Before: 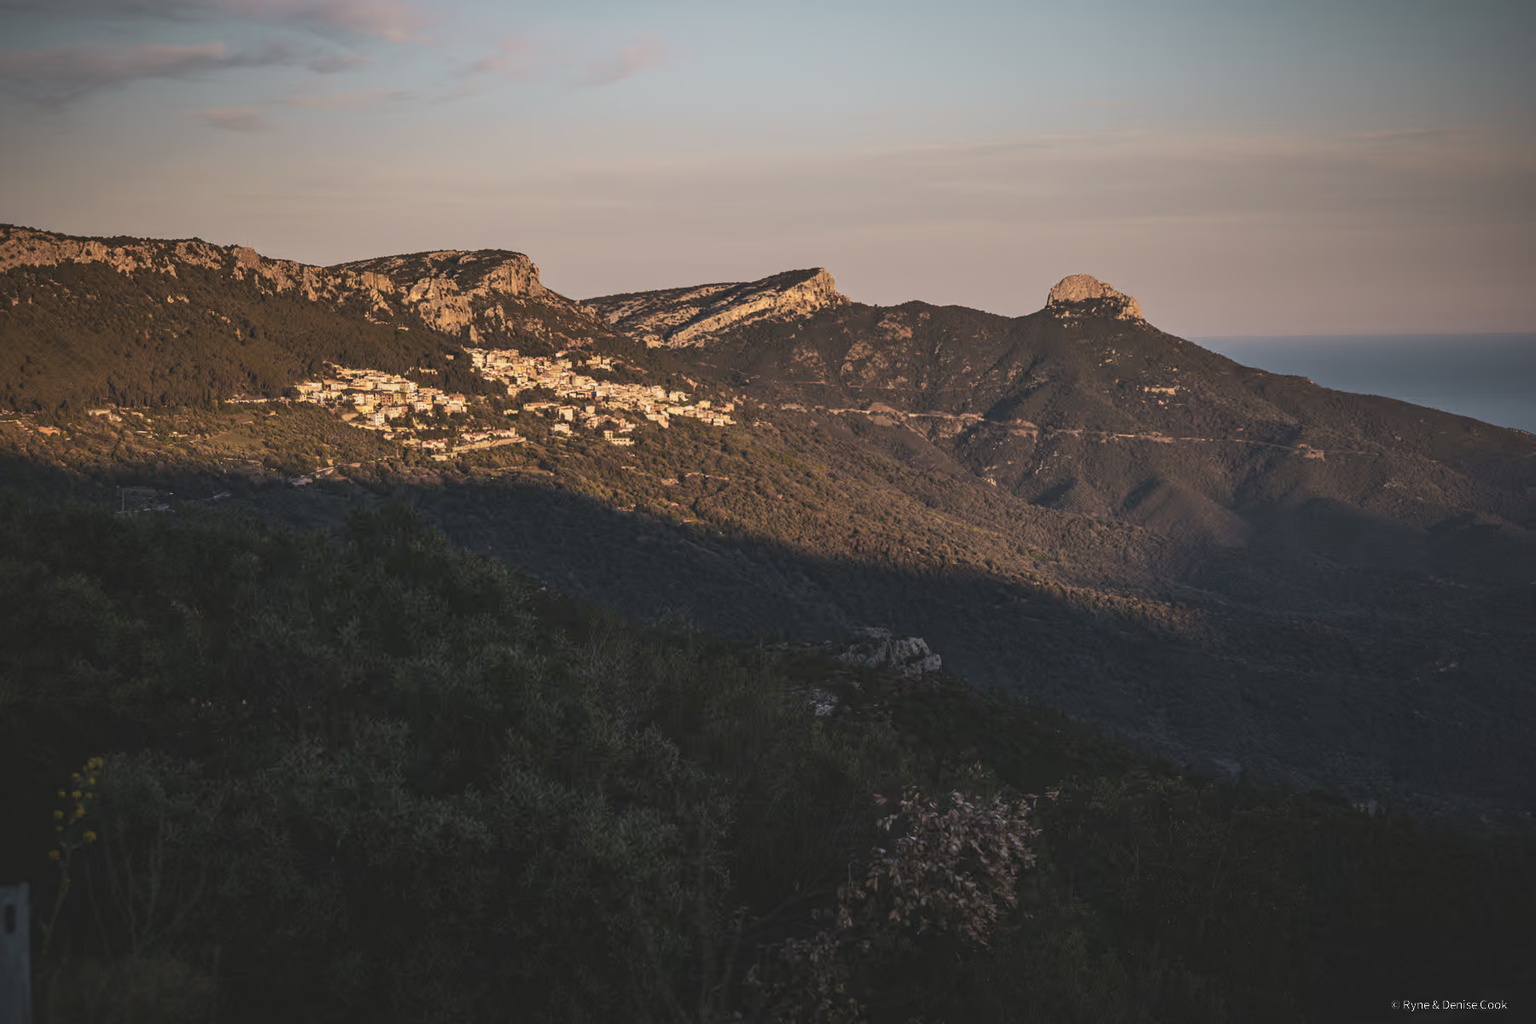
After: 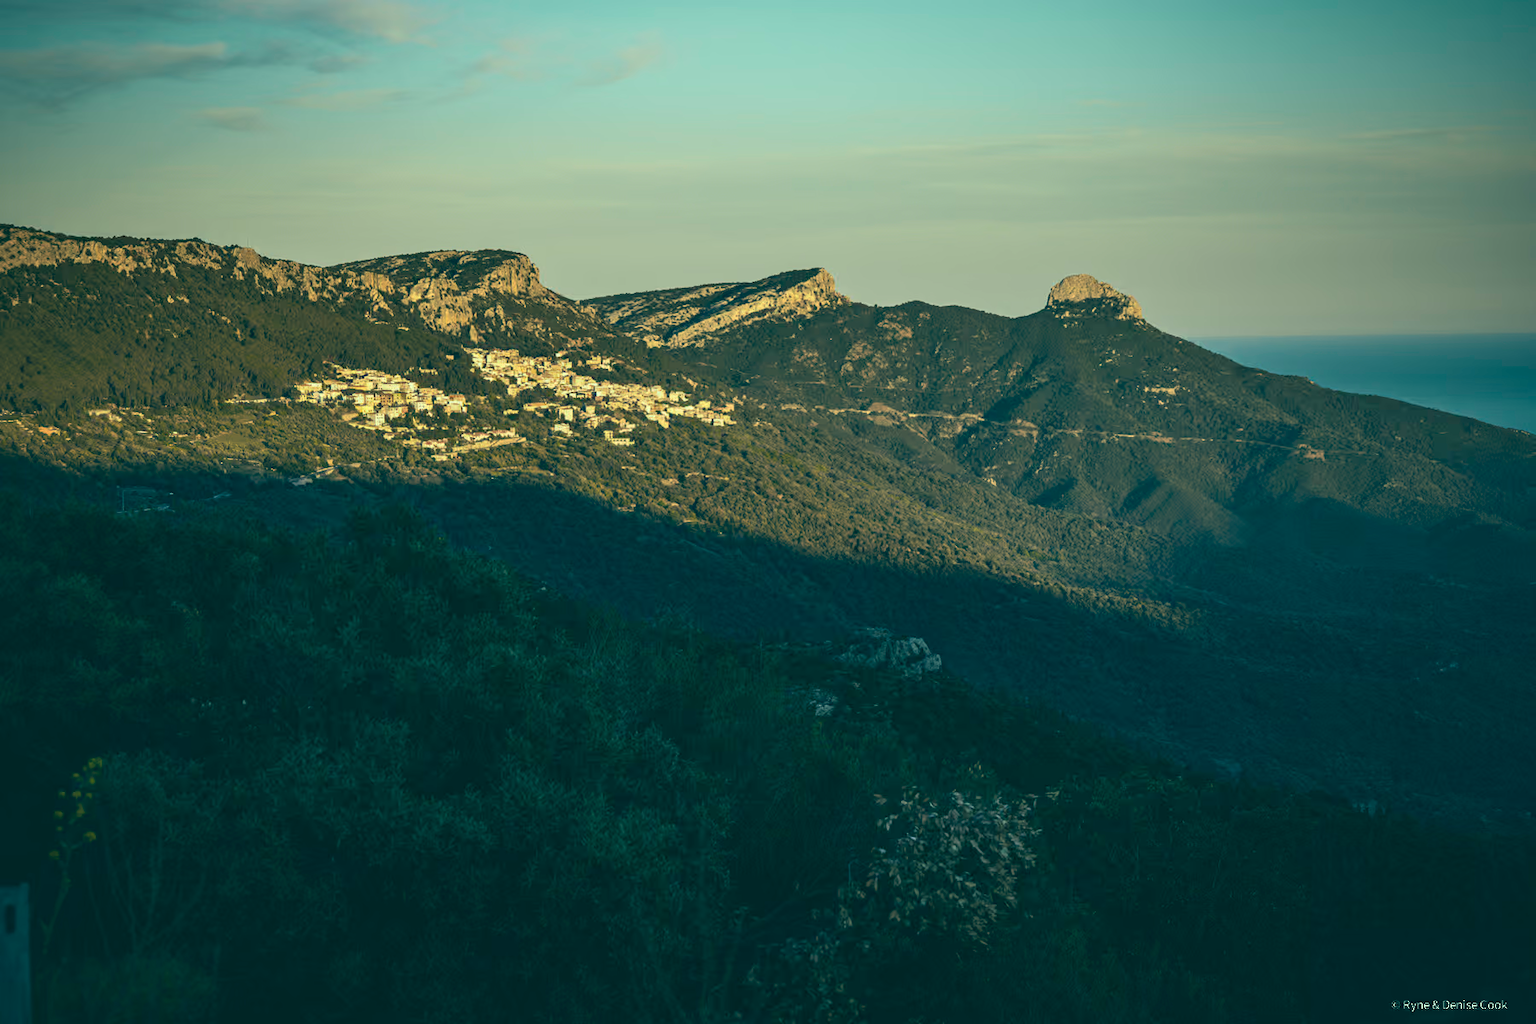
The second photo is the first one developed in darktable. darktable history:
color correction: highlights a* -19.47, highlights b* 9.79, shadows a* -20.83, shadows b* -10.11
exposure: exposure 0.202 EV, compensate highlight preservation false
